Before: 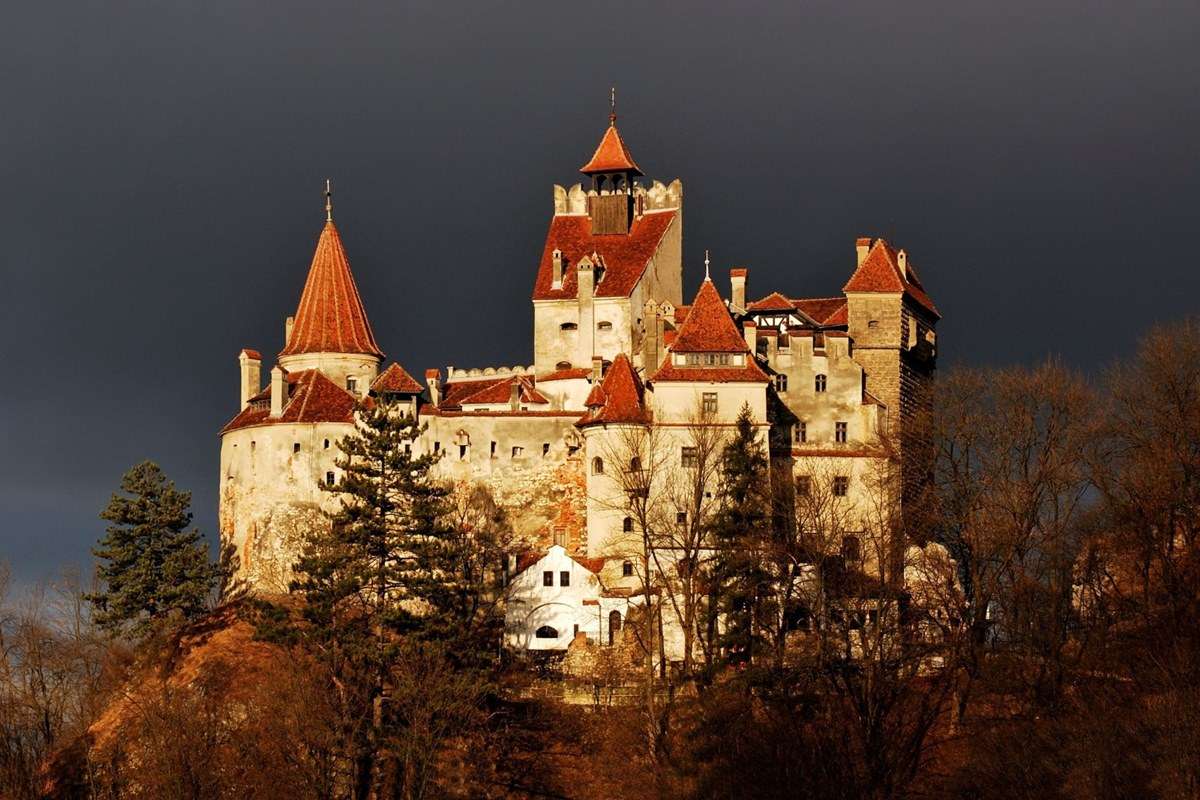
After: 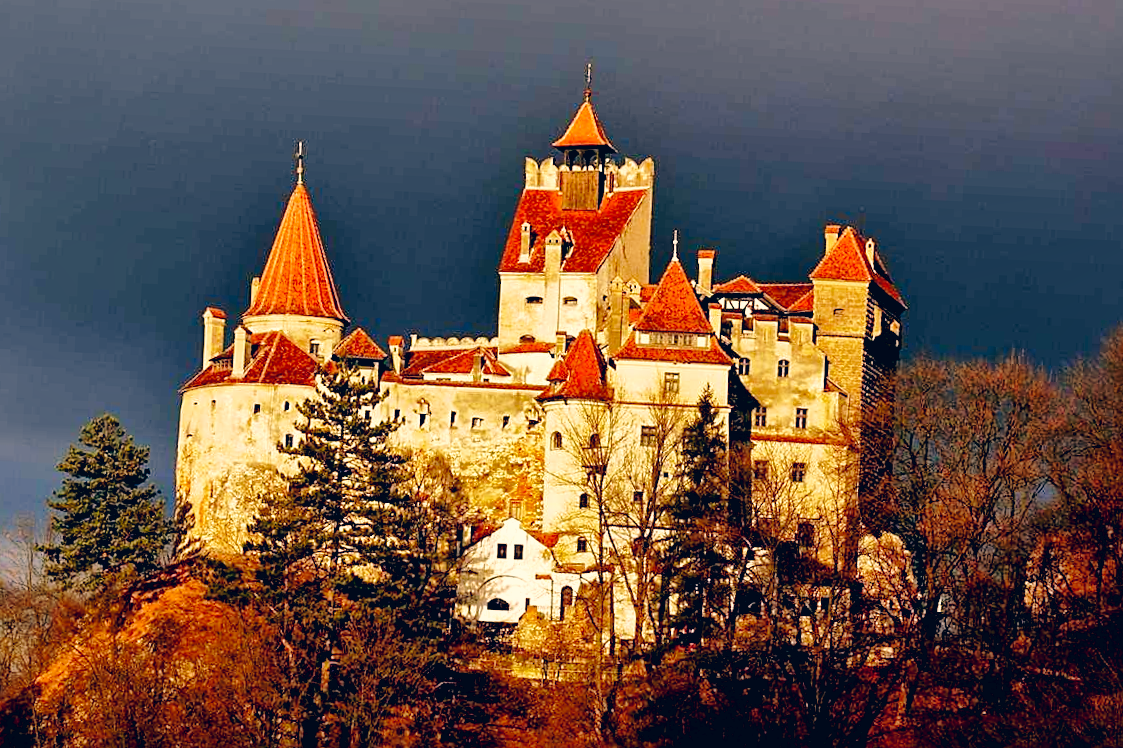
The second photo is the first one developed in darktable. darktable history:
local contrast: mode bilateral grid, contrast 20, coarseness 50, detail 120%, midtone range 0.2
crop and rotate: angle -2.66°
base curve: curves: ch0 [(0, 0) (0.028, 0.03) (0.121, 0.232) (0.46, 0.748) (0.859, 0.968) (1, 1)], preserve colors none
color correction: highlights a* 10.3, highlights b* 14.17, shadows a* -9.91, shadows b* -15.01
exposure: black level correction 0.007, exposure 0.155 EV, compensate highlight preservation false
sharpen: on, module defaults
shadows and highlights: highlights -59.93
